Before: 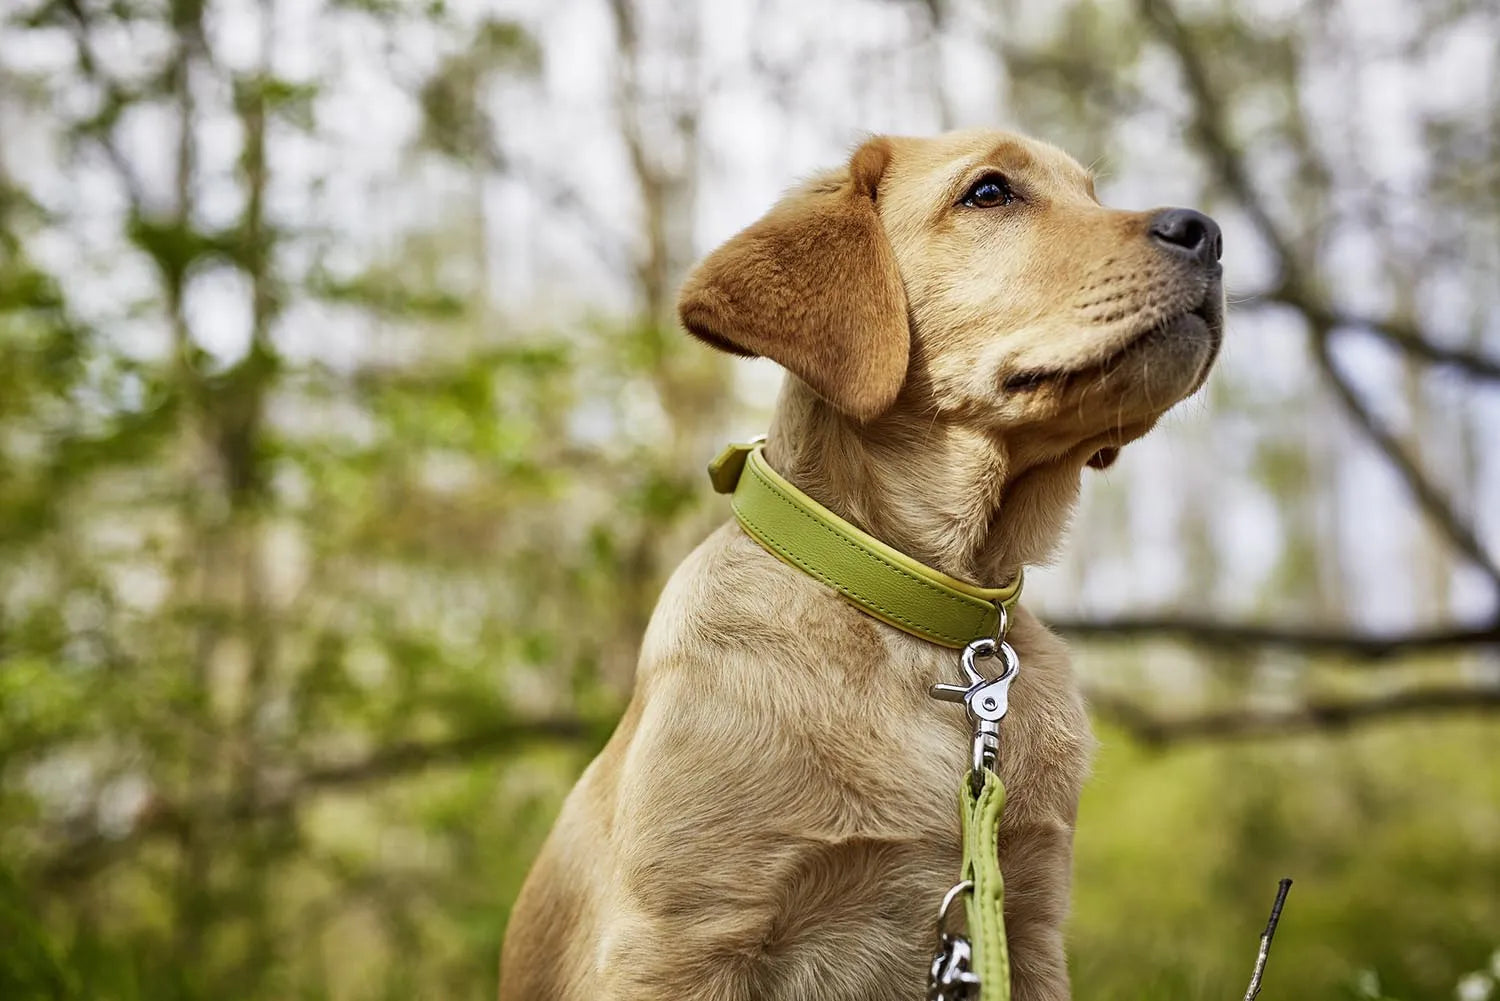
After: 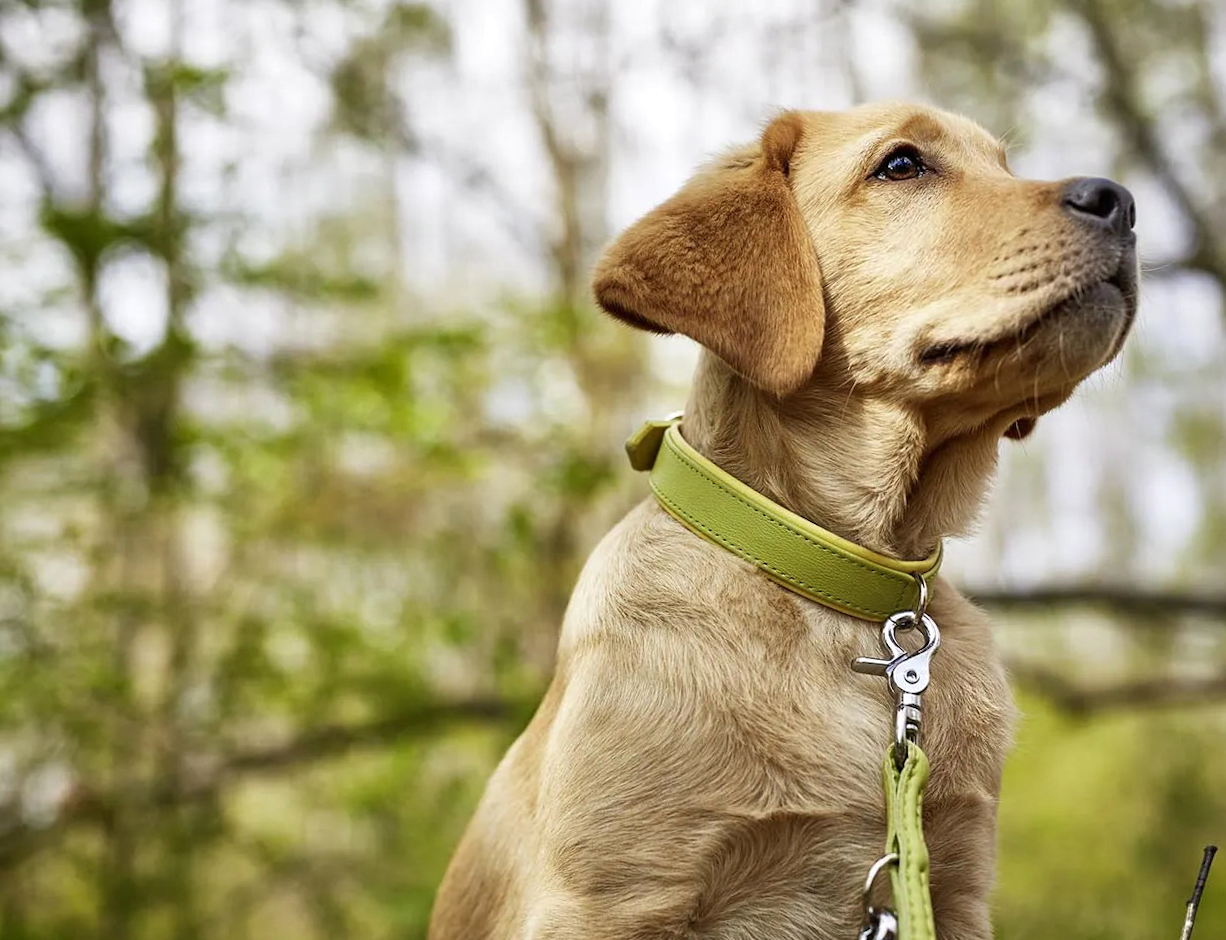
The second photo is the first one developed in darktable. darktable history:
crop and rotate: angle 1.06°, left 4.279%, top 1.029%, right 11.688%, bottom 2.463%
exposure: exposure 0.126 EV, compensate highlight preservation false
